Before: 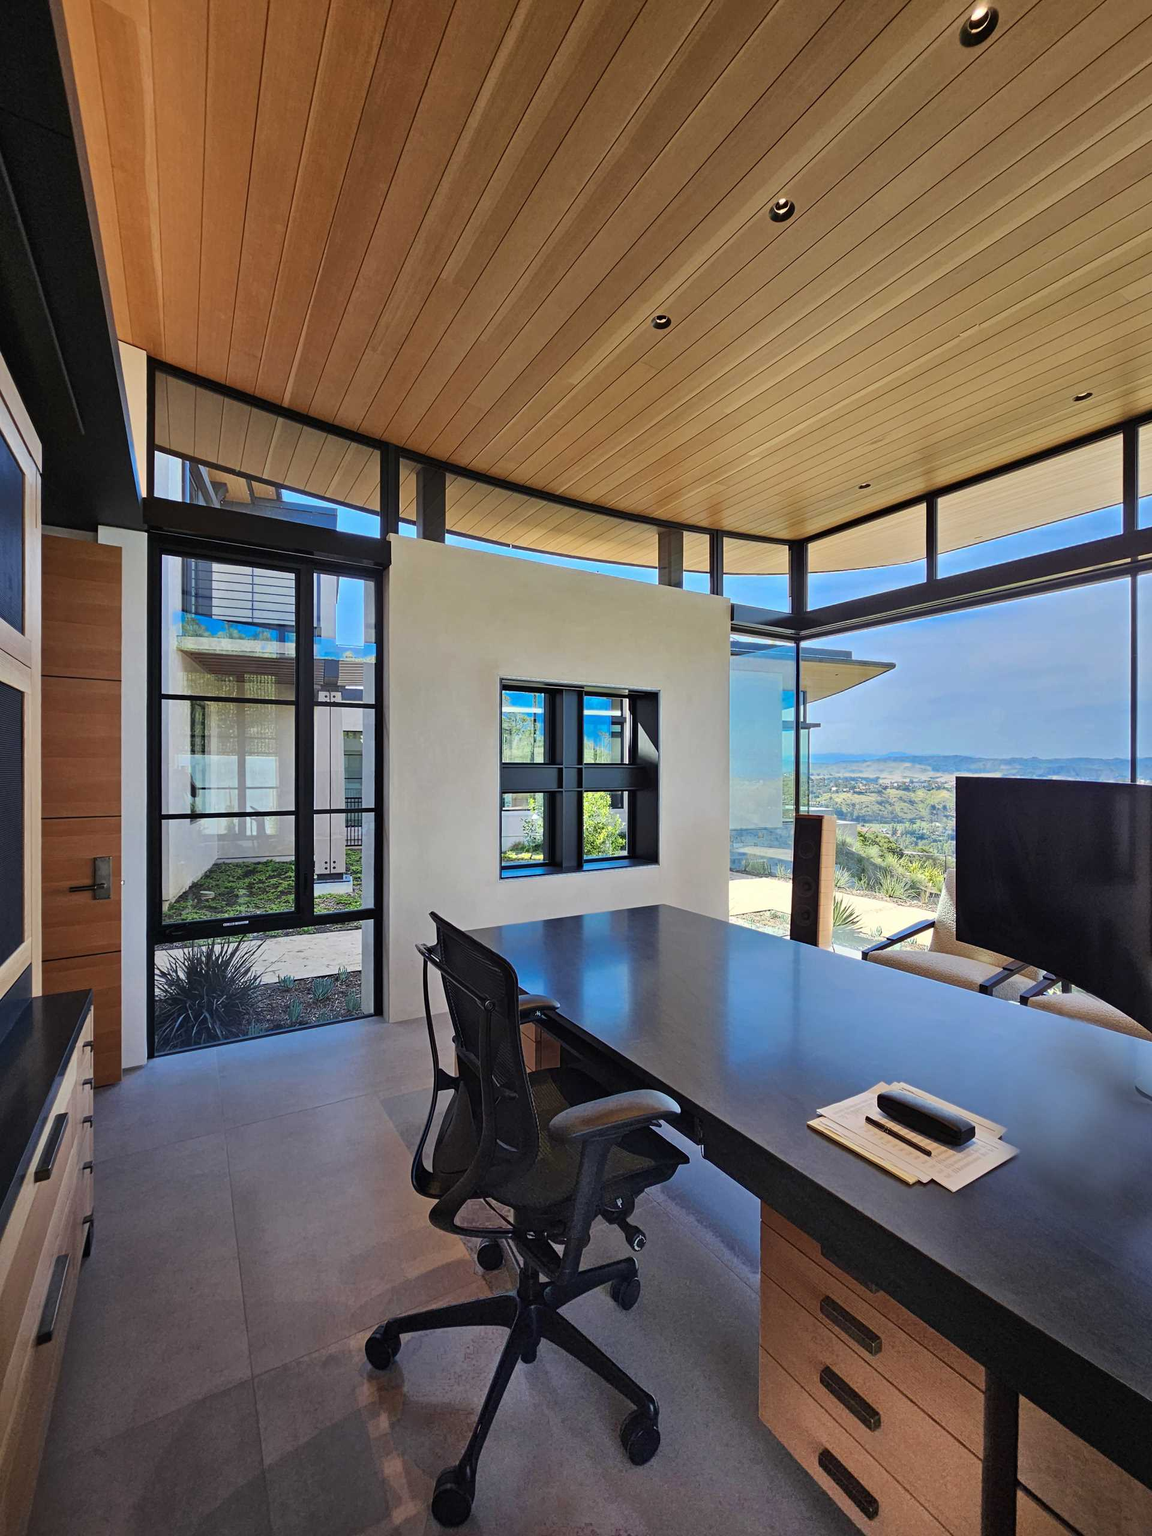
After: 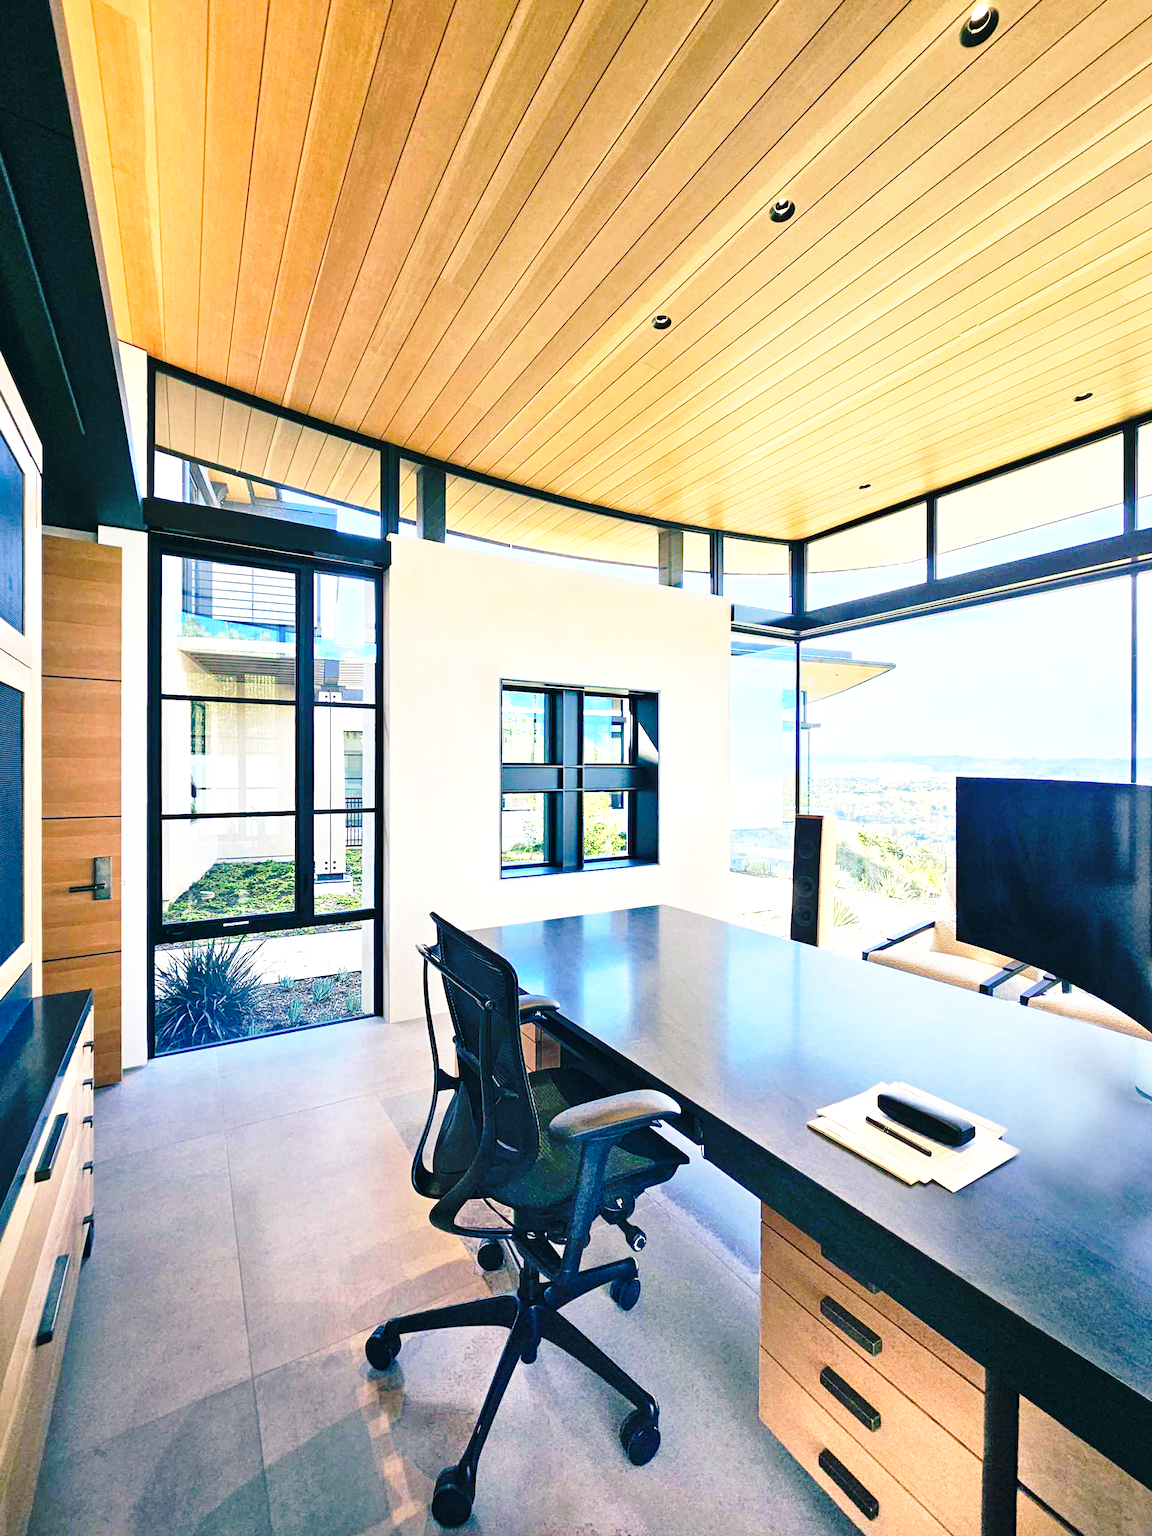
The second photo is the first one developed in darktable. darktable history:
exposure: exposure 1.161 EV, compensate highlight preservation false
color balance rgb: shadows lift › luminance -28.89%, shadows lift › chroma 10.294%, shadows lift › hue 229.05°, highlights gain › chroma 3.017%, highlights gain › hue 76.69°, perceptual saturation grading › global saturation 0.512%, global vibrance 20%
base curve: curves: ch0 [(0, 0) (0.032, 0.037) (0.105, 0.228) (0.435, 0.76) (0.856, 0.983) (1, 1)], preserve colors none
